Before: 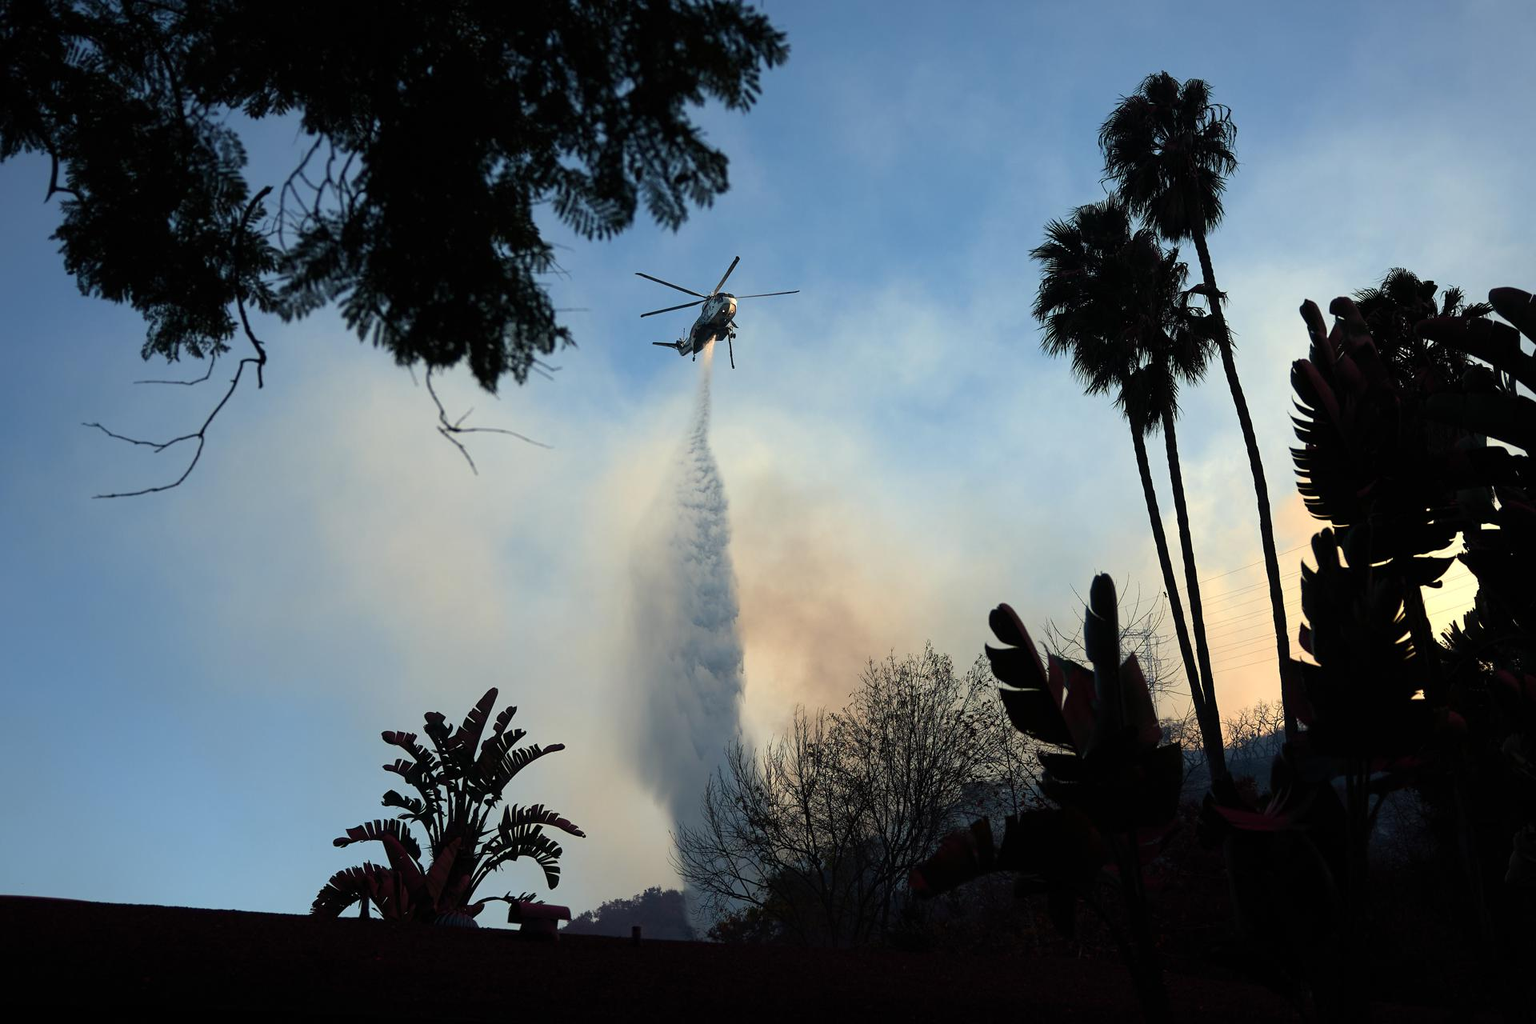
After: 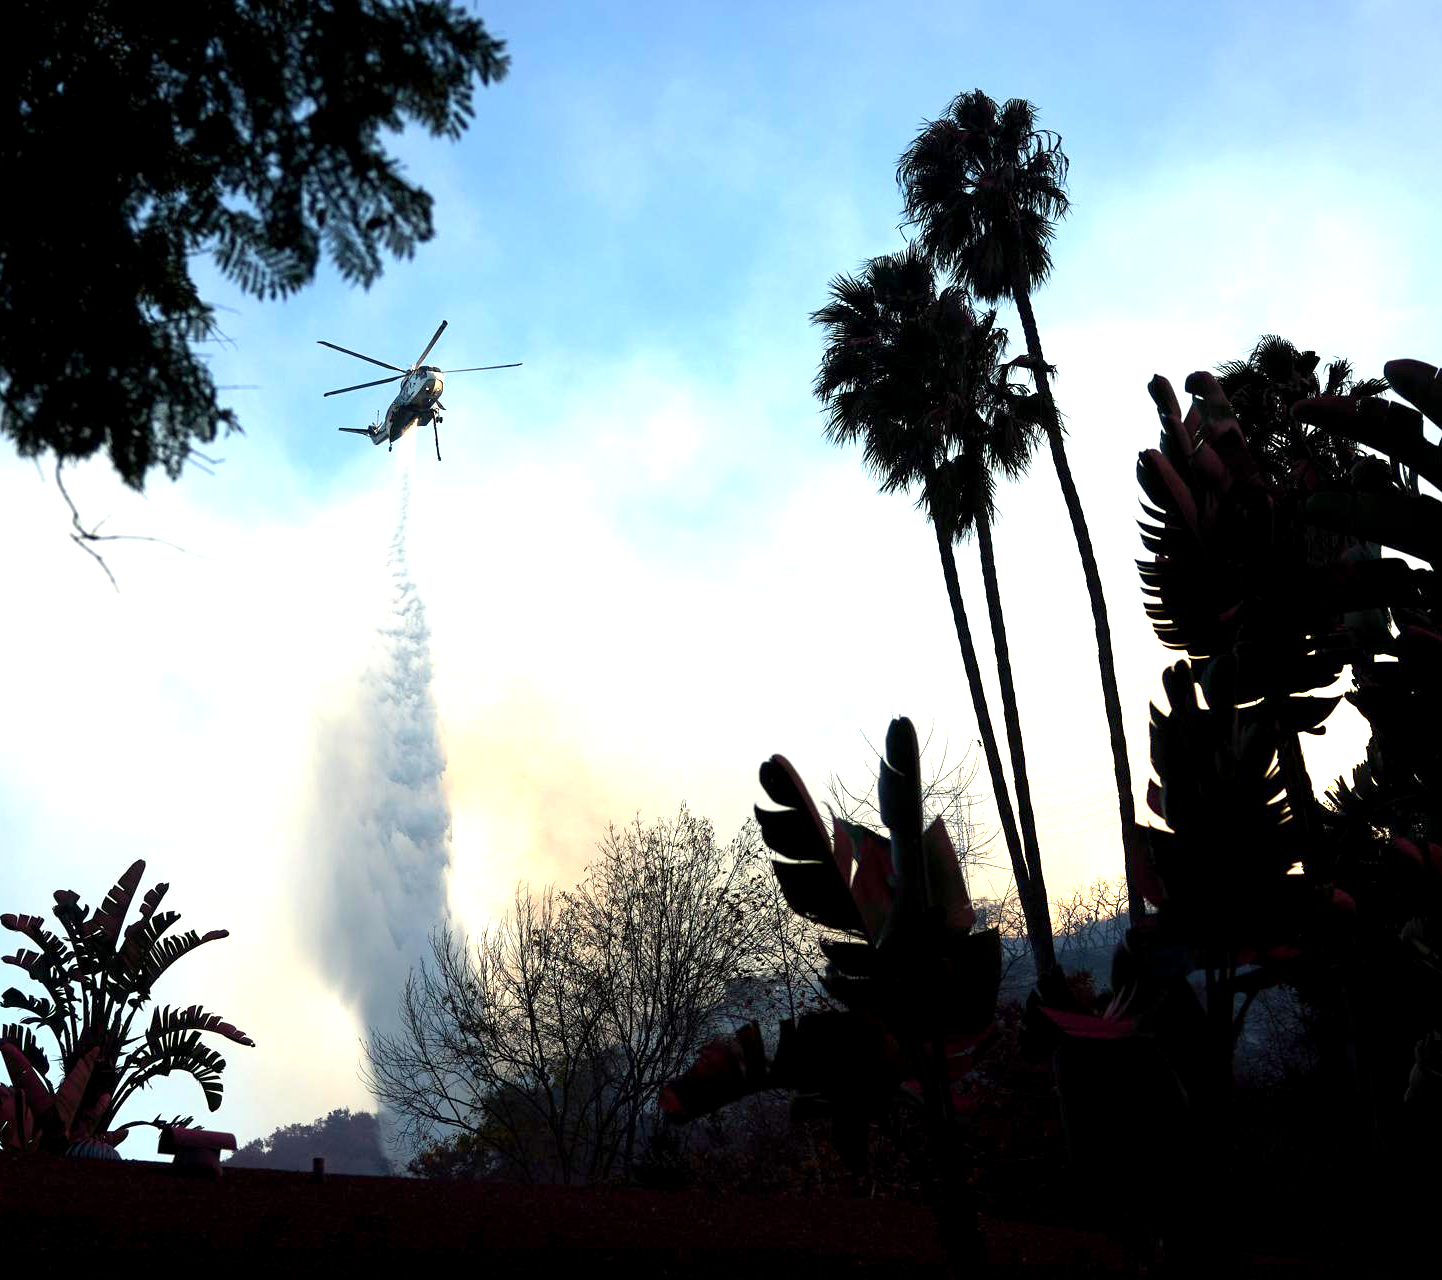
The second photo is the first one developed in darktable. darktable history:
exposure: black level correction 0.001, exposure 1.315 EV, compensate exposure bias true, compensate highlight preservation false
crop and rotate: left 24.85%
